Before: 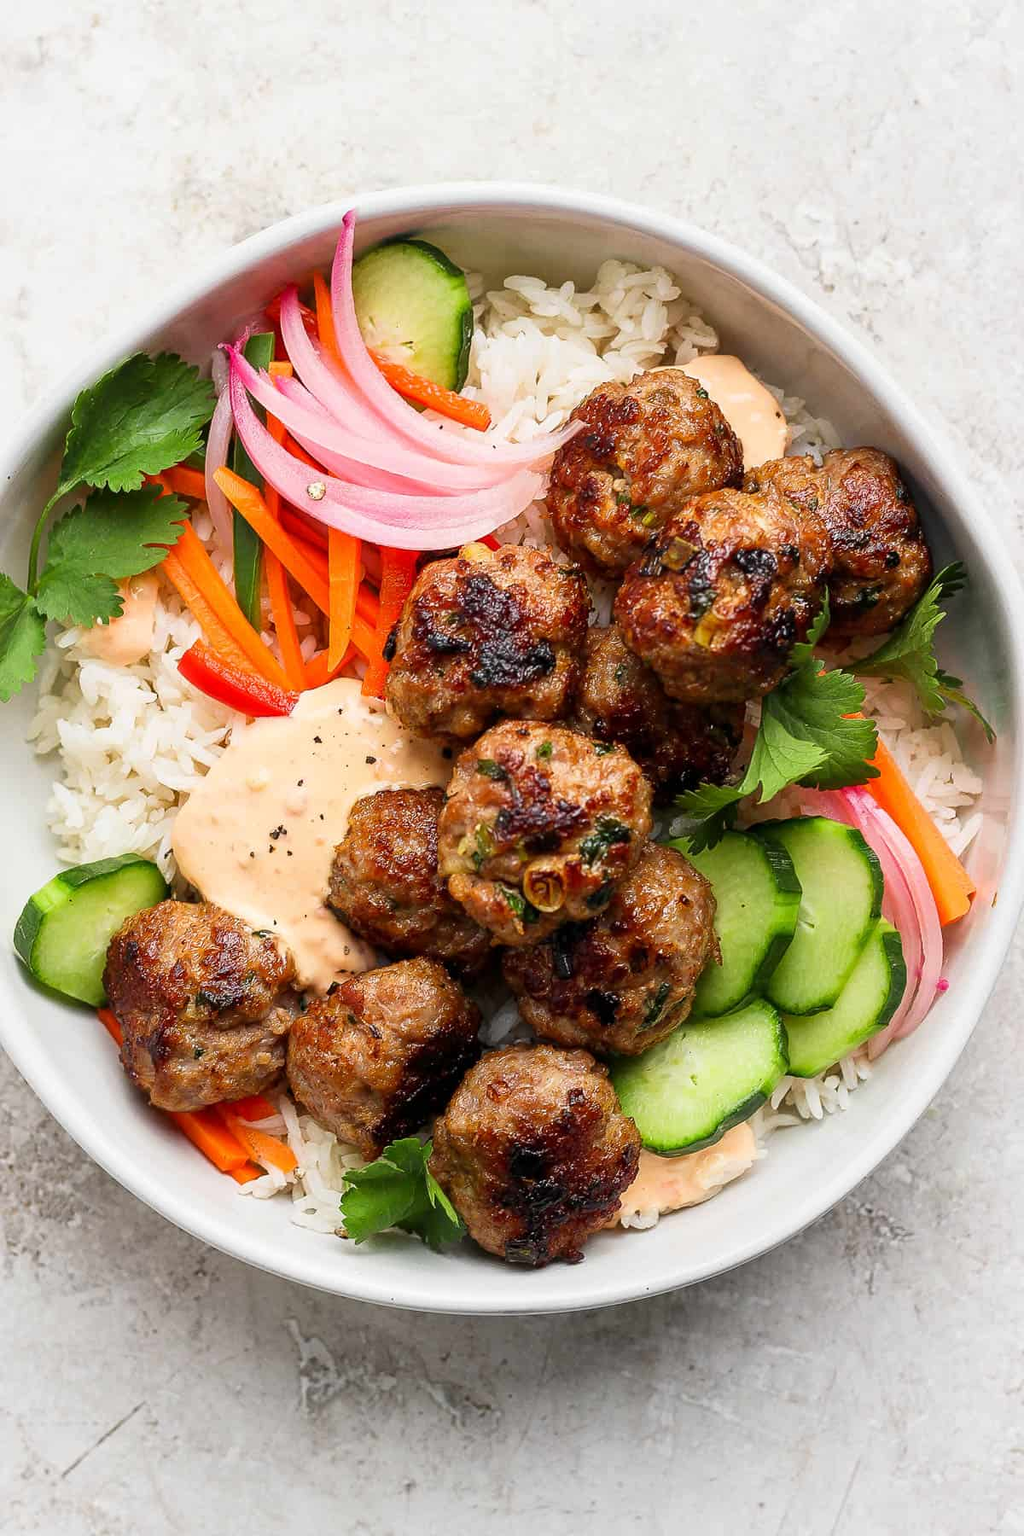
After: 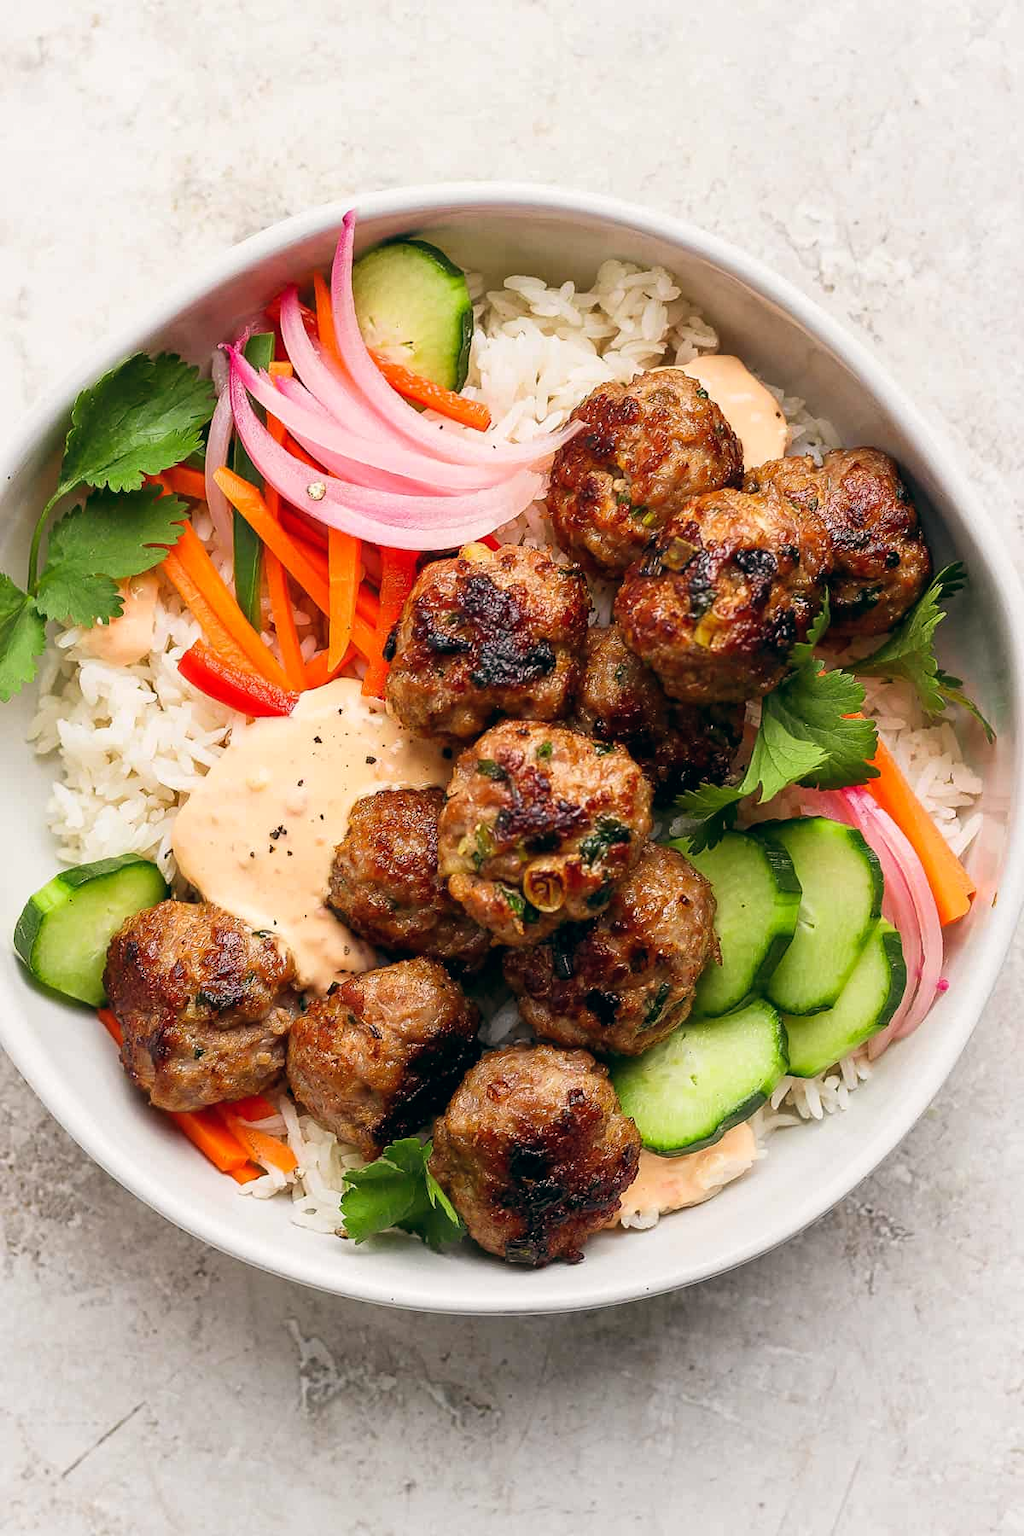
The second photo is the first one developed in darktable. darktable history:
color balance: lift [1, 0.998, 1.001, 1.002], gamma [1, 1.02, 1, 0.98], gain [1, 1.02, 1.003, 0.98]
